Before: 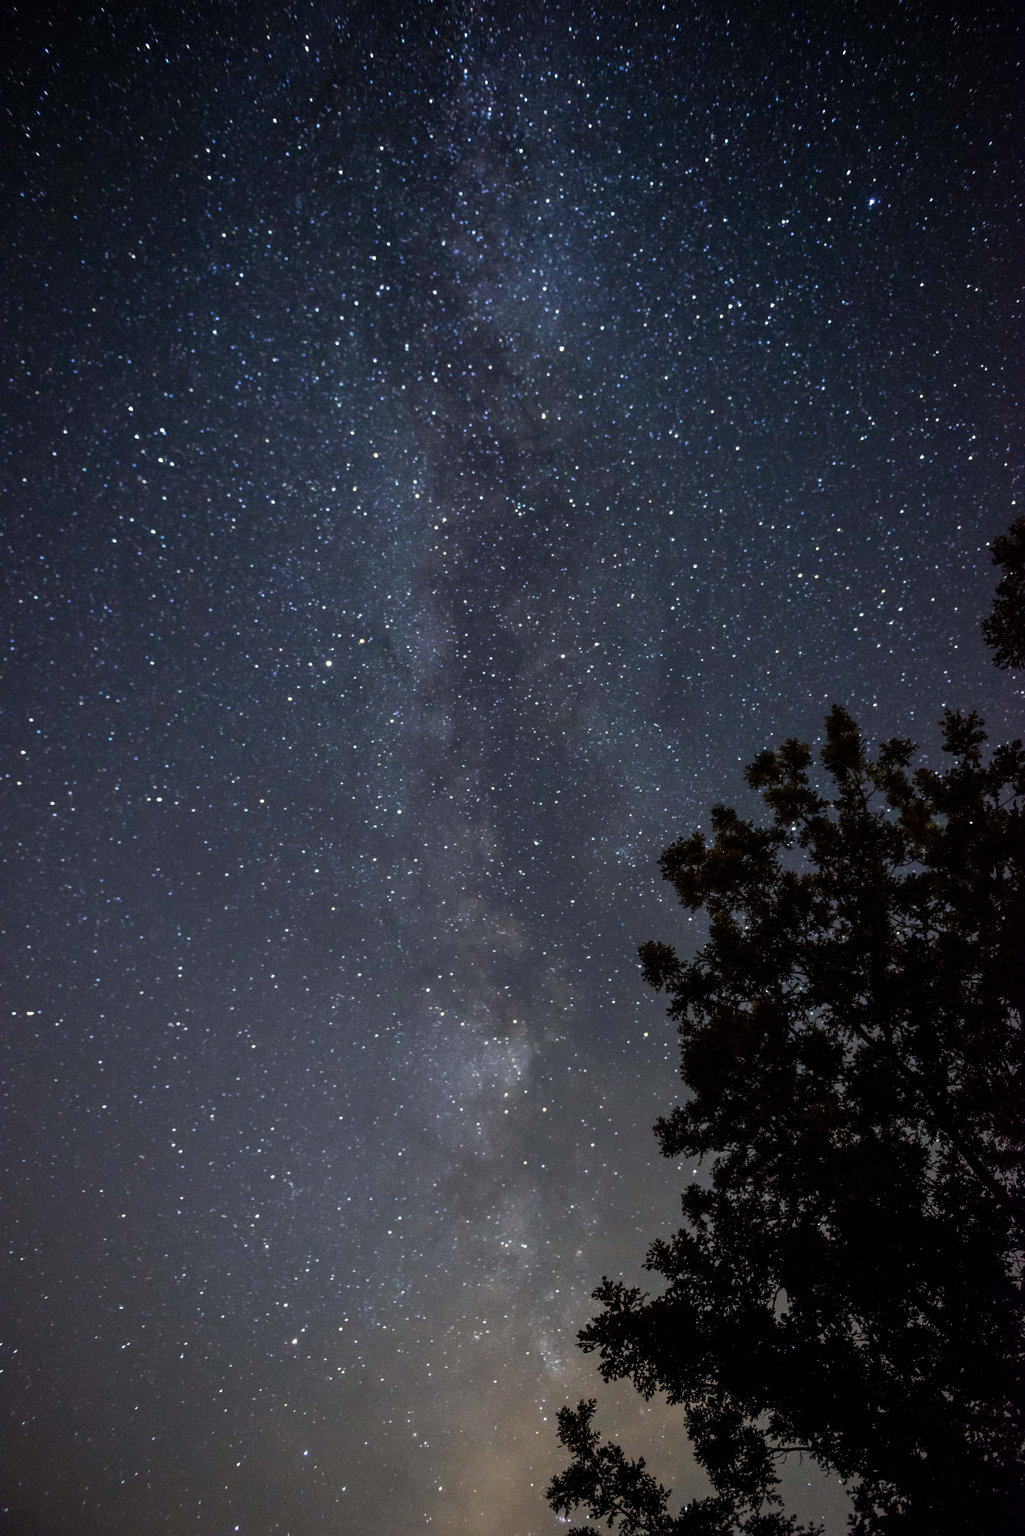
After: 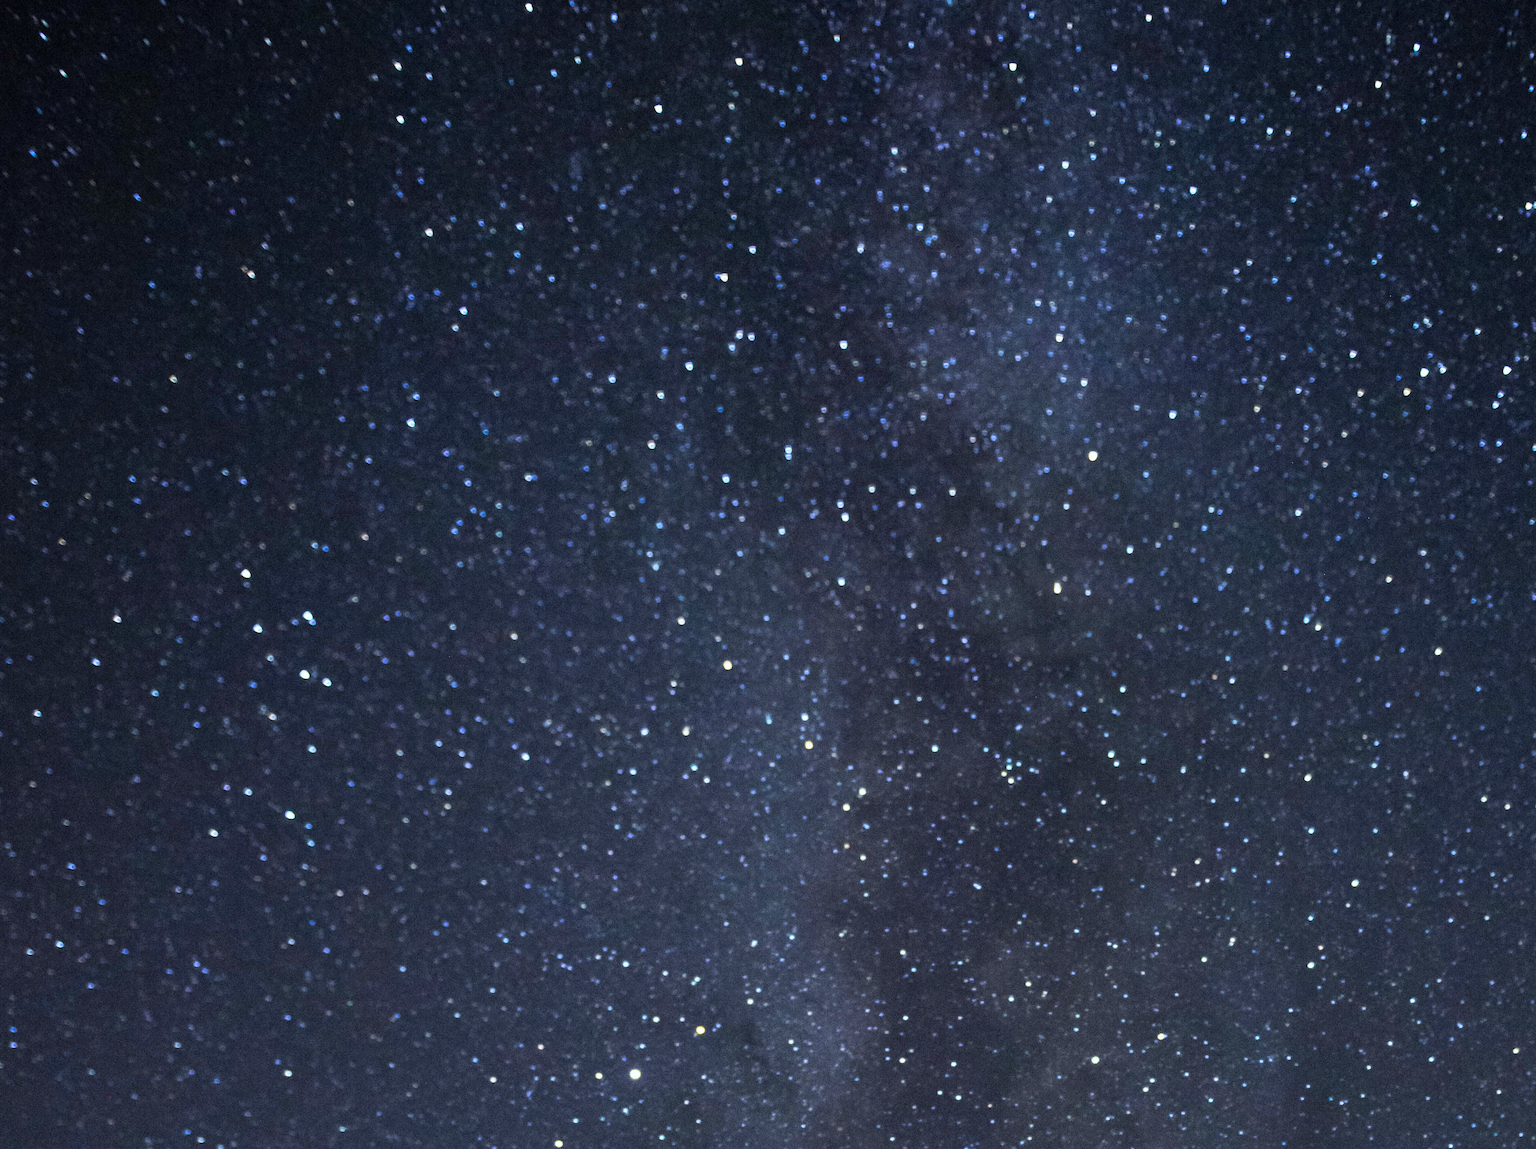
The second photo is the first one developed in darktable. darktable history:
crop: left 0.579%, top 7.627%, right 23.167%, bottom 54.275%
white balance: red 0.967, blue 1.049
